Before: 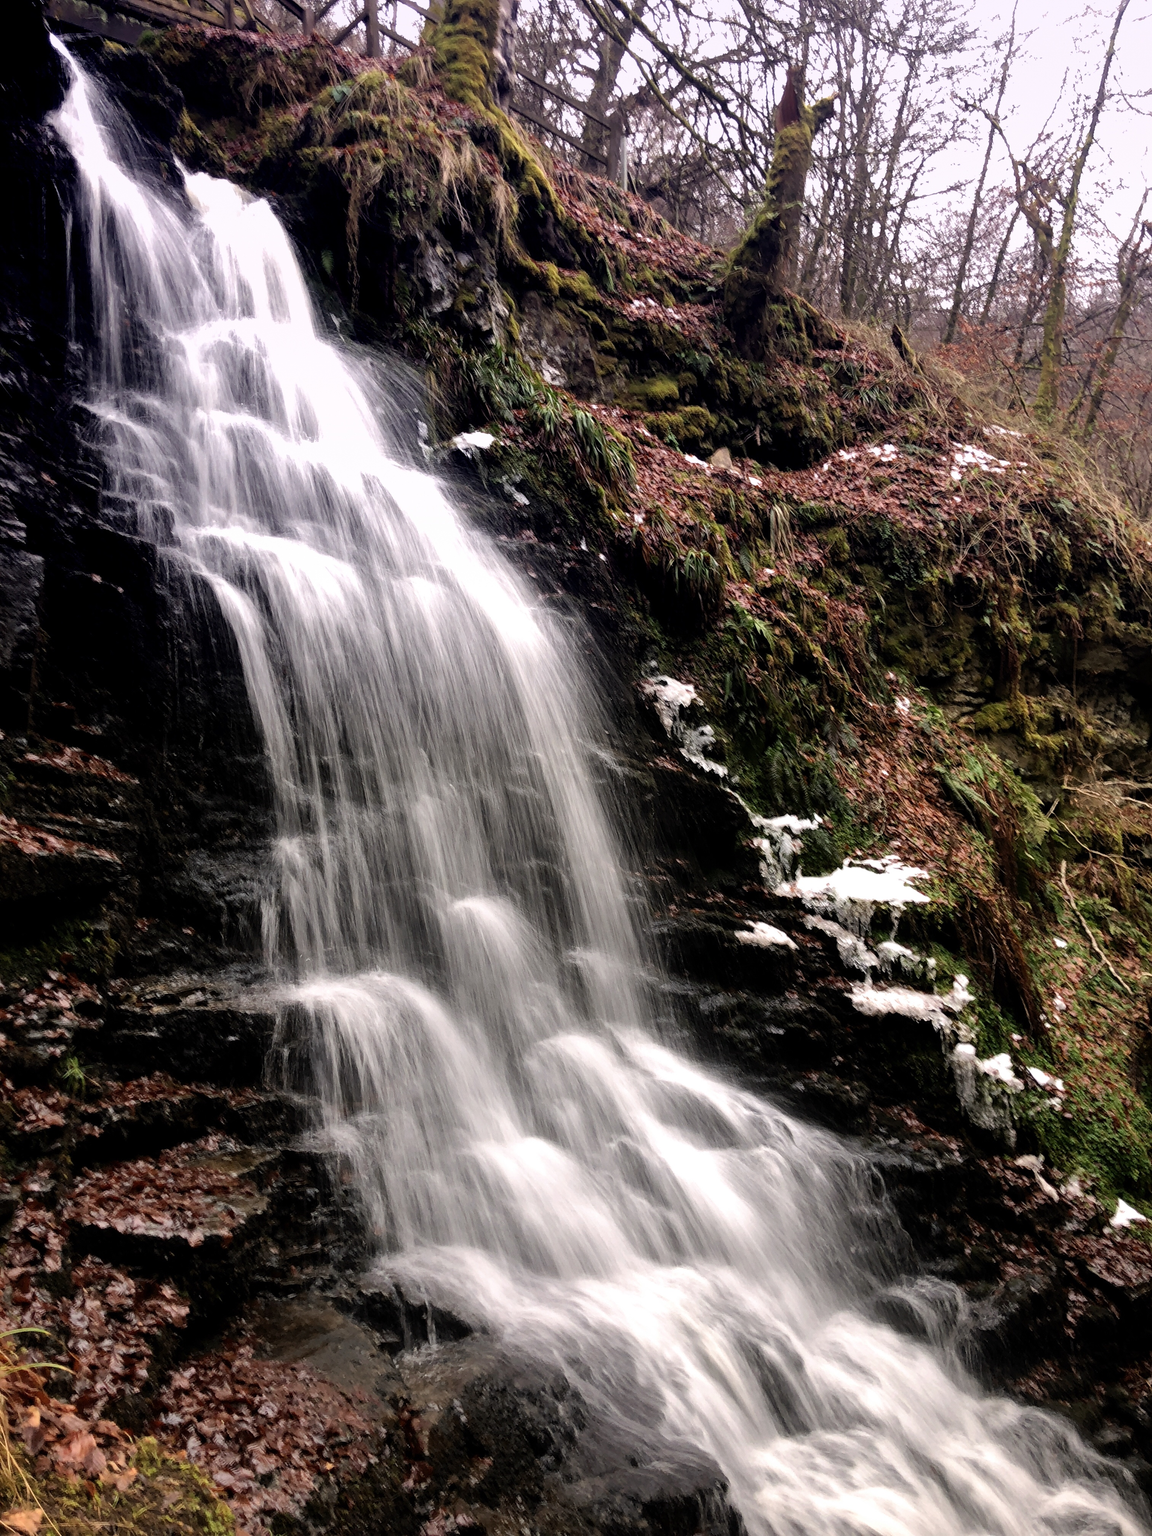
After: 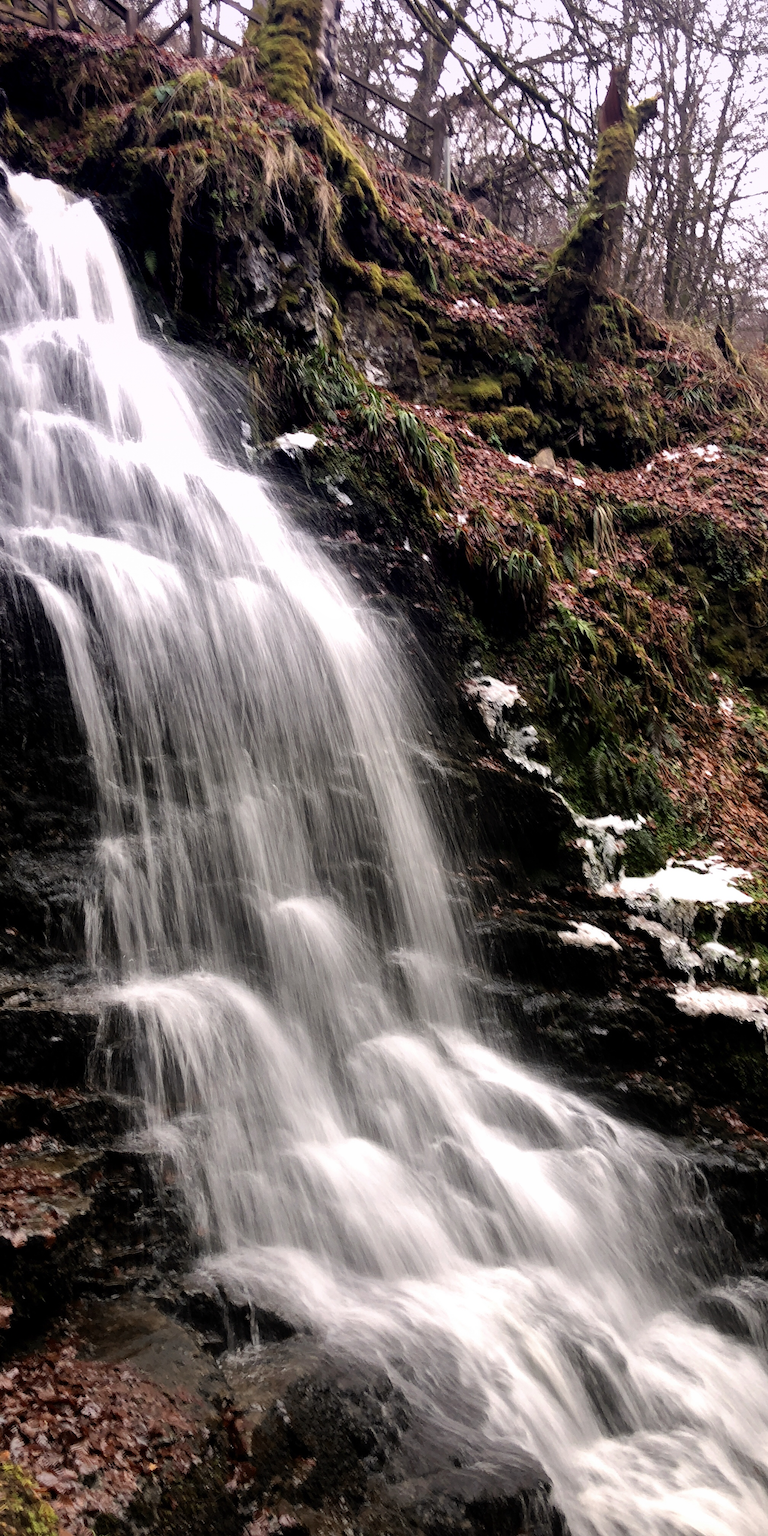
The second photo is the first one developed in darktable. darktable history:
crop and rotate: left 15.431%, right 17.823%
tone equalizer: smoothing diameter 2.09%, edges refinement/feathering 23.13, mask exposure compensation -1.57 EV, filter diffusion 5
contrast brightness saturation: contrast 0.046
